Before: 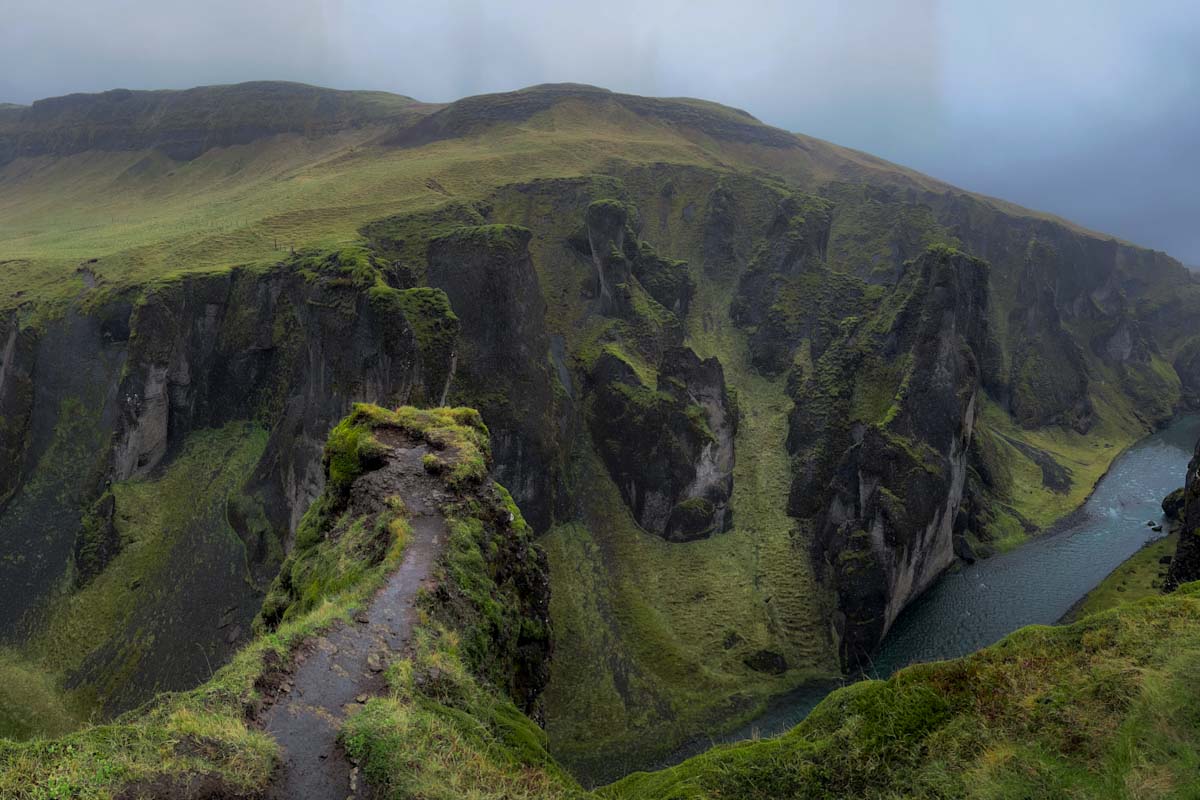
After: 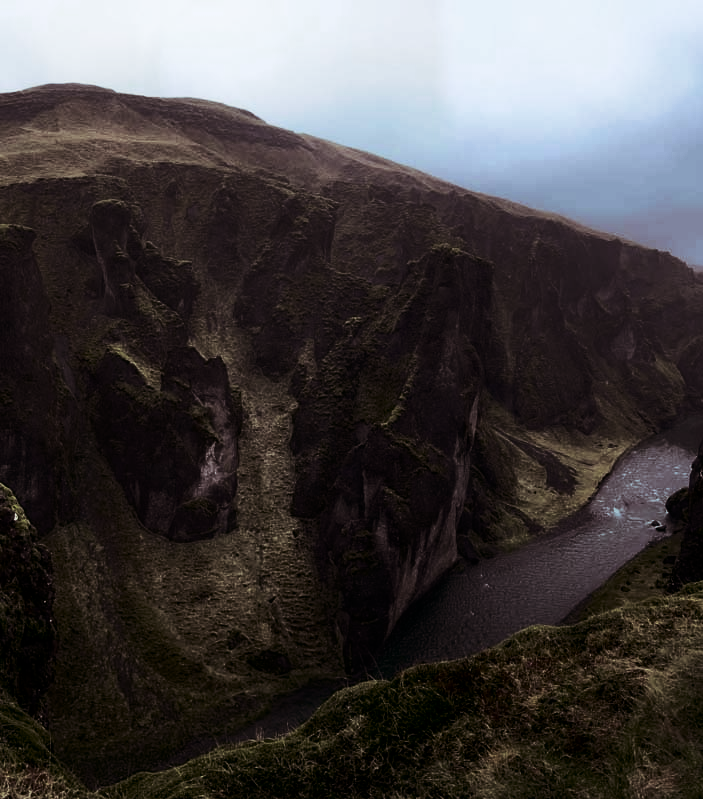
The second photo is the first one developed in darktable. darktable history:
crop: left 41.402%
split-toning: shadows › saturation 0.24, highlights › hue 54°, highlights › saturation 0.24
contrast brightness saturation: contrast 0.5, saturation -0.1
